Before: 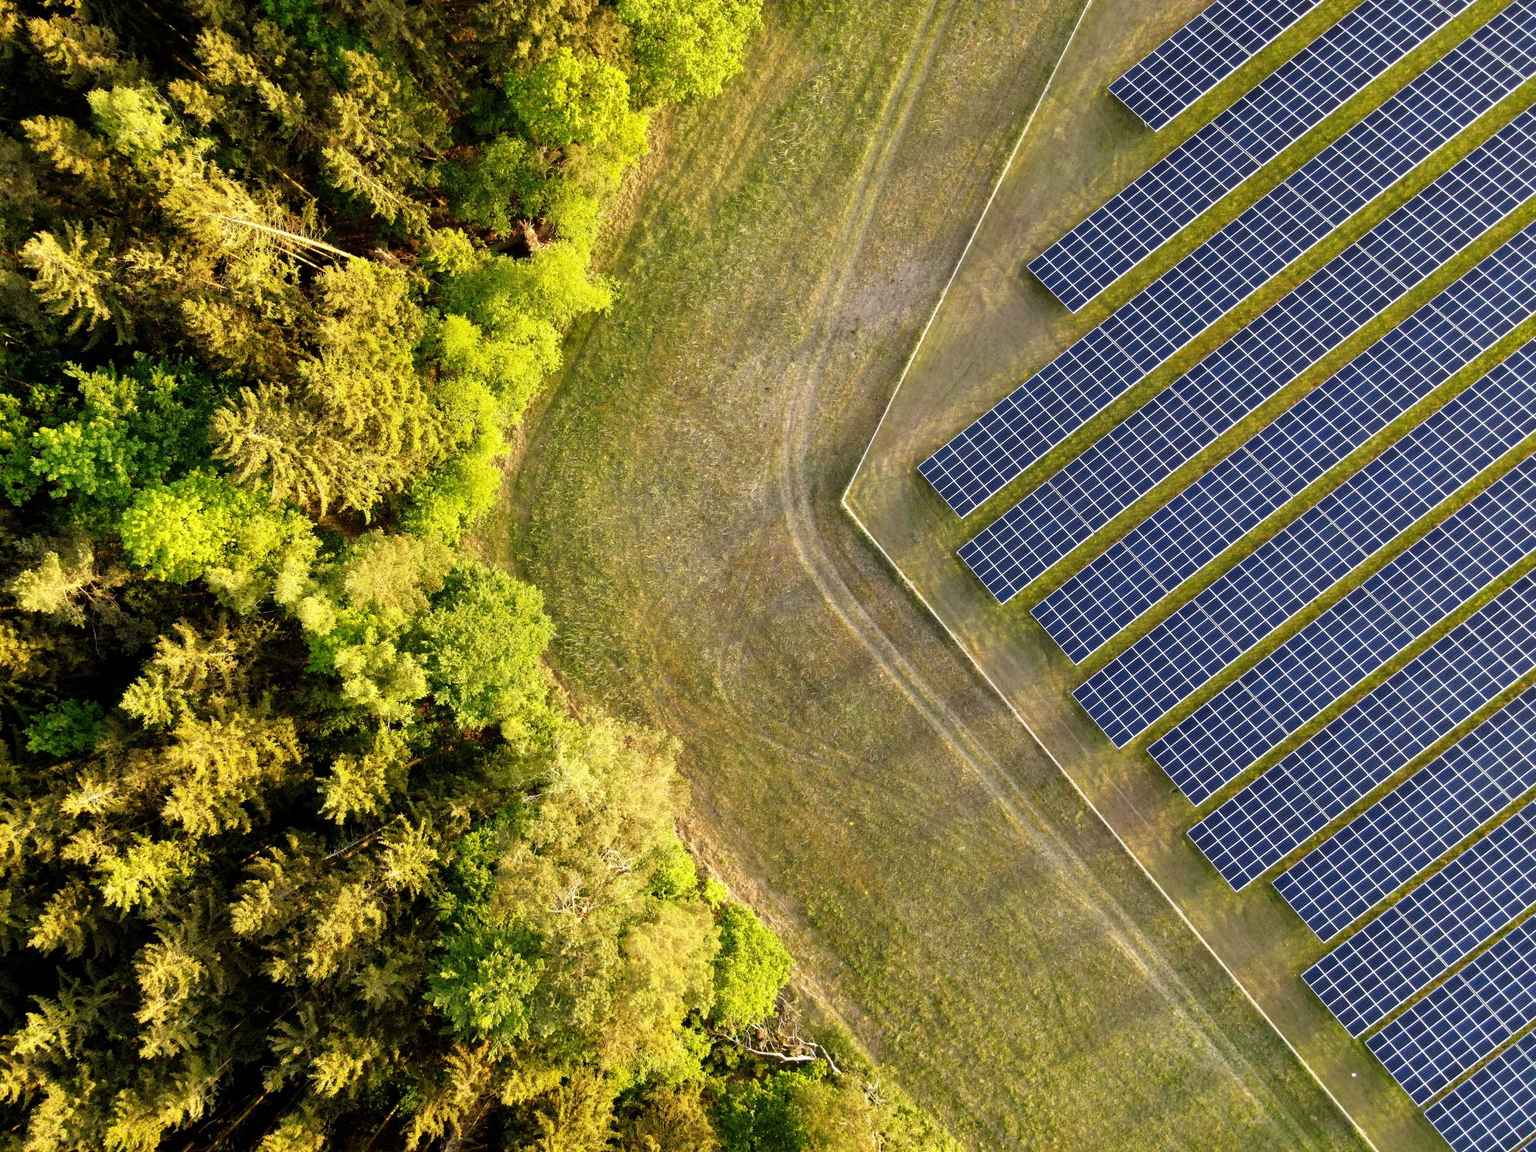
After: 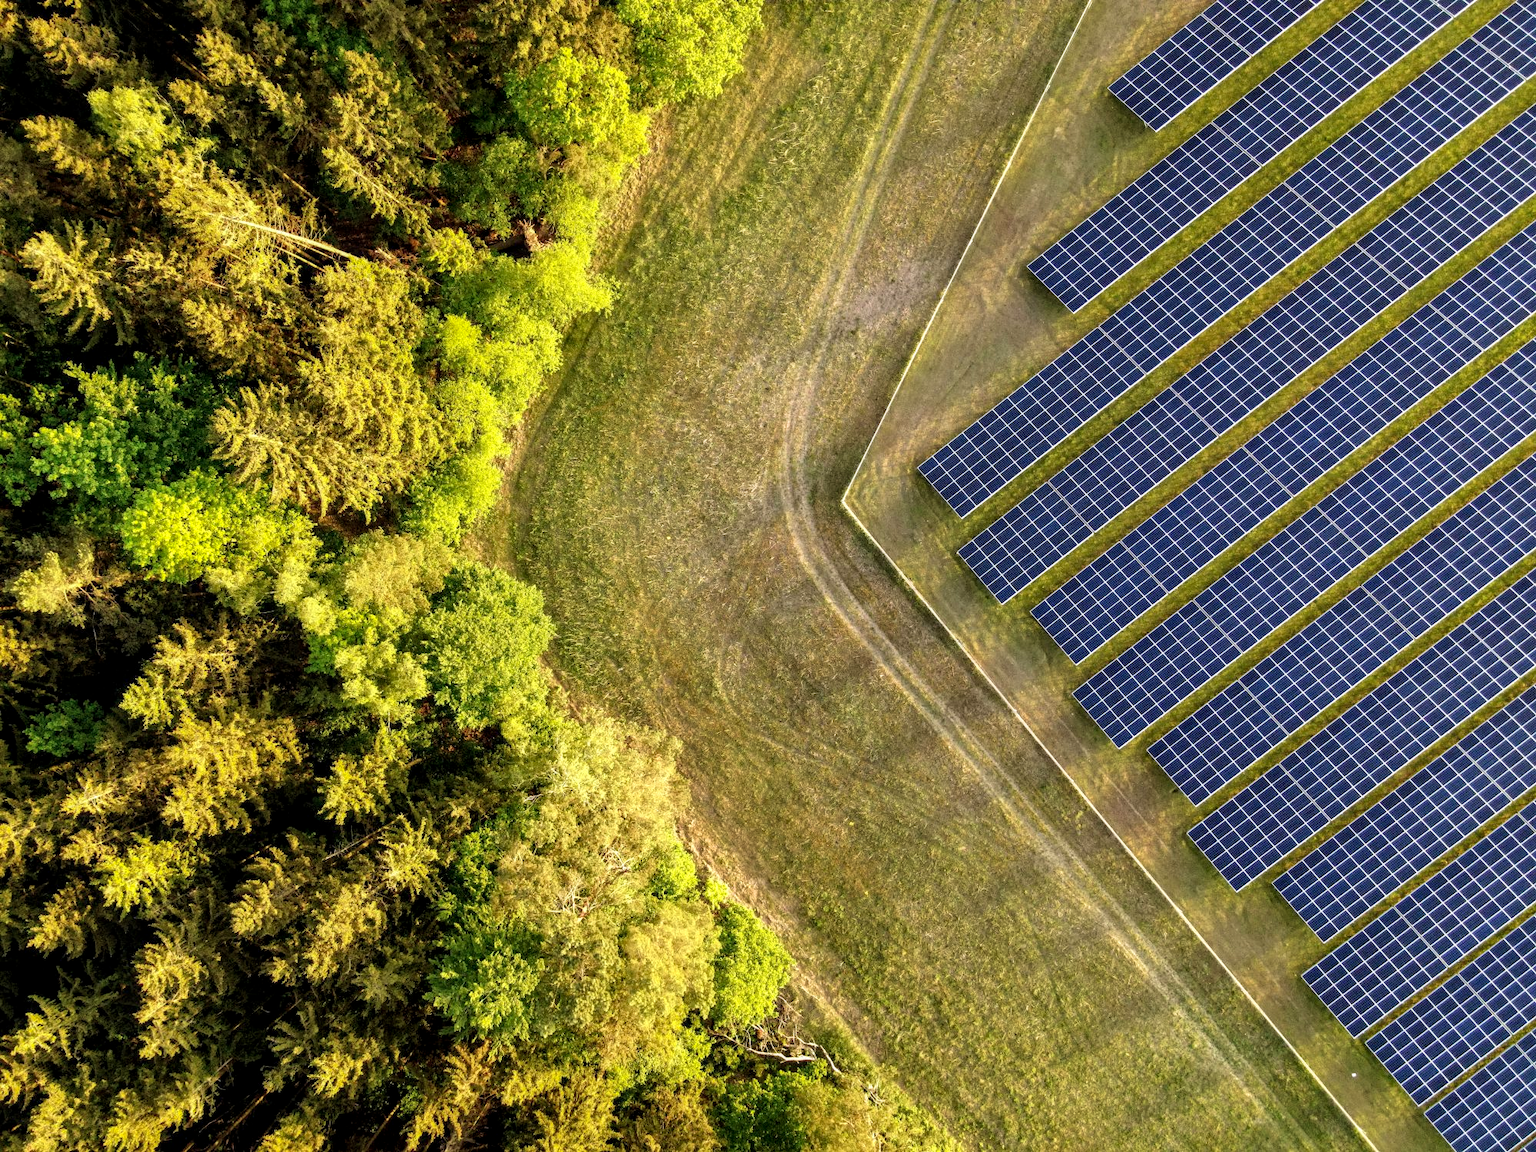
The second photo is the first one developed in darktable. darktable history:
velvia: on, module defaults
local contrast: detail 130%
shadows and highlights: shadows 9.94, white point adjustment 1.05, highlights -39.84
